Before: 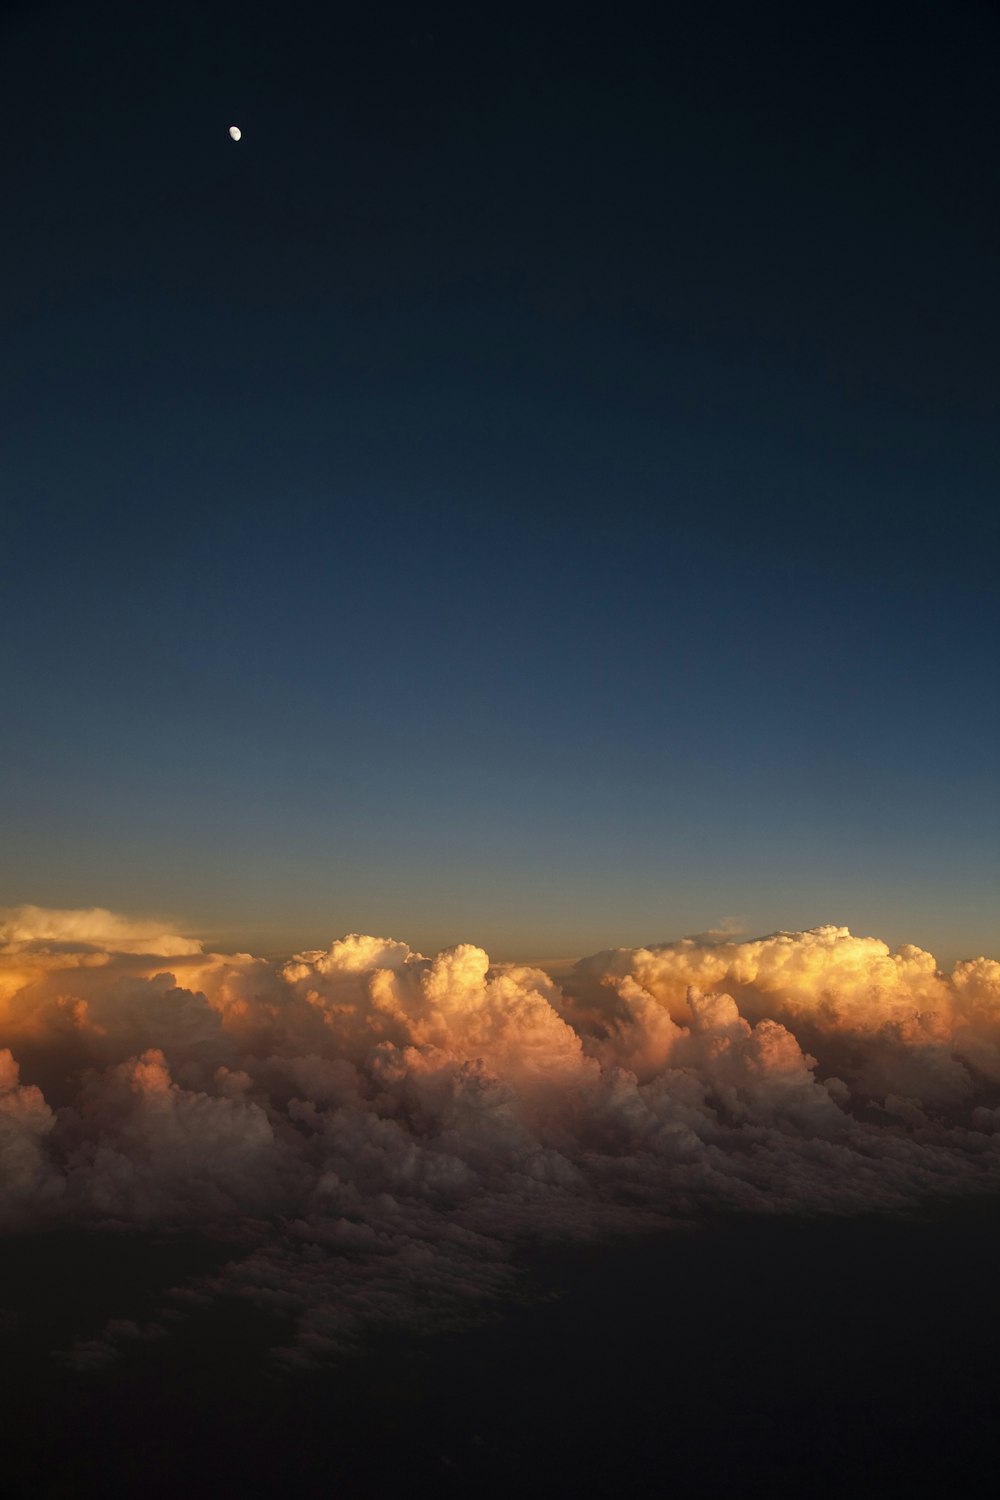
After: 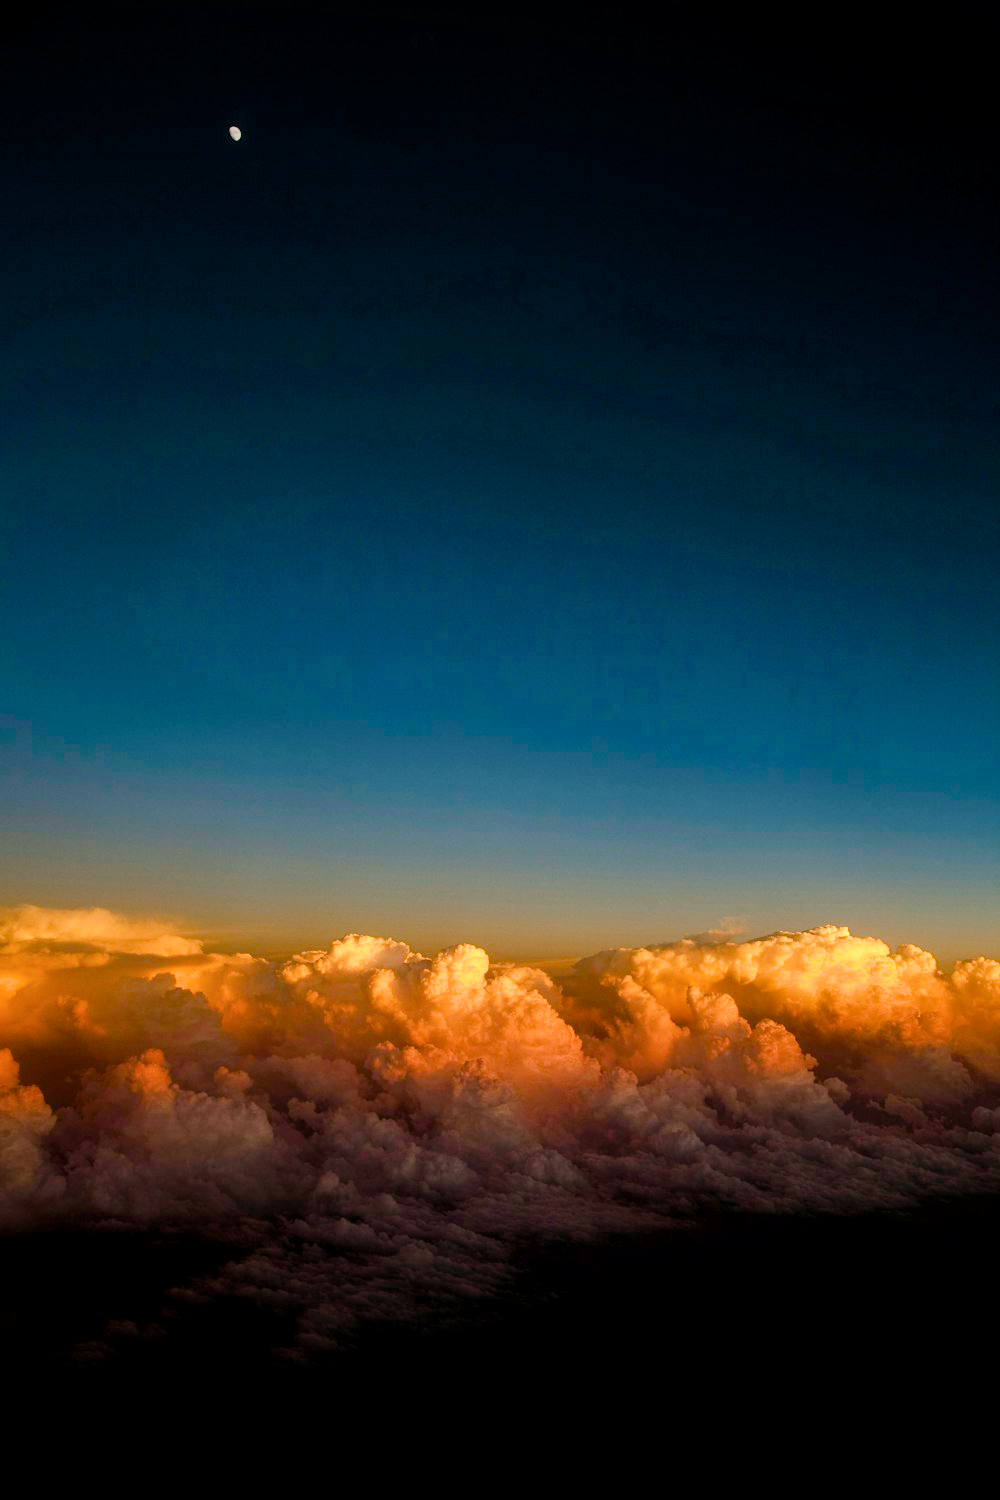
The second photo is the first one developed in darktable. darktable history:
local contrast: on, module defaults
color balance rgb: linear chroma grading › shadows -2.2%, linear chroma grading › highlights -15%, linear chroma grading › global chroma -10%, linear chroma grading › mid-tones -10%, perceptual saturation grading › global saturation 45%, perceptual saturation grading › highlights -50%, perceptual saturation grading › shadows 30%, perceptual brilliance grading › global brilliance 18%, global vibrance 45%
filmic rgb: black relative exposure -7.65 EV, white relative exposure 4.56 EV, hardness 3.61, color science v6 (2022)
tone equalizer: on, module defaults
